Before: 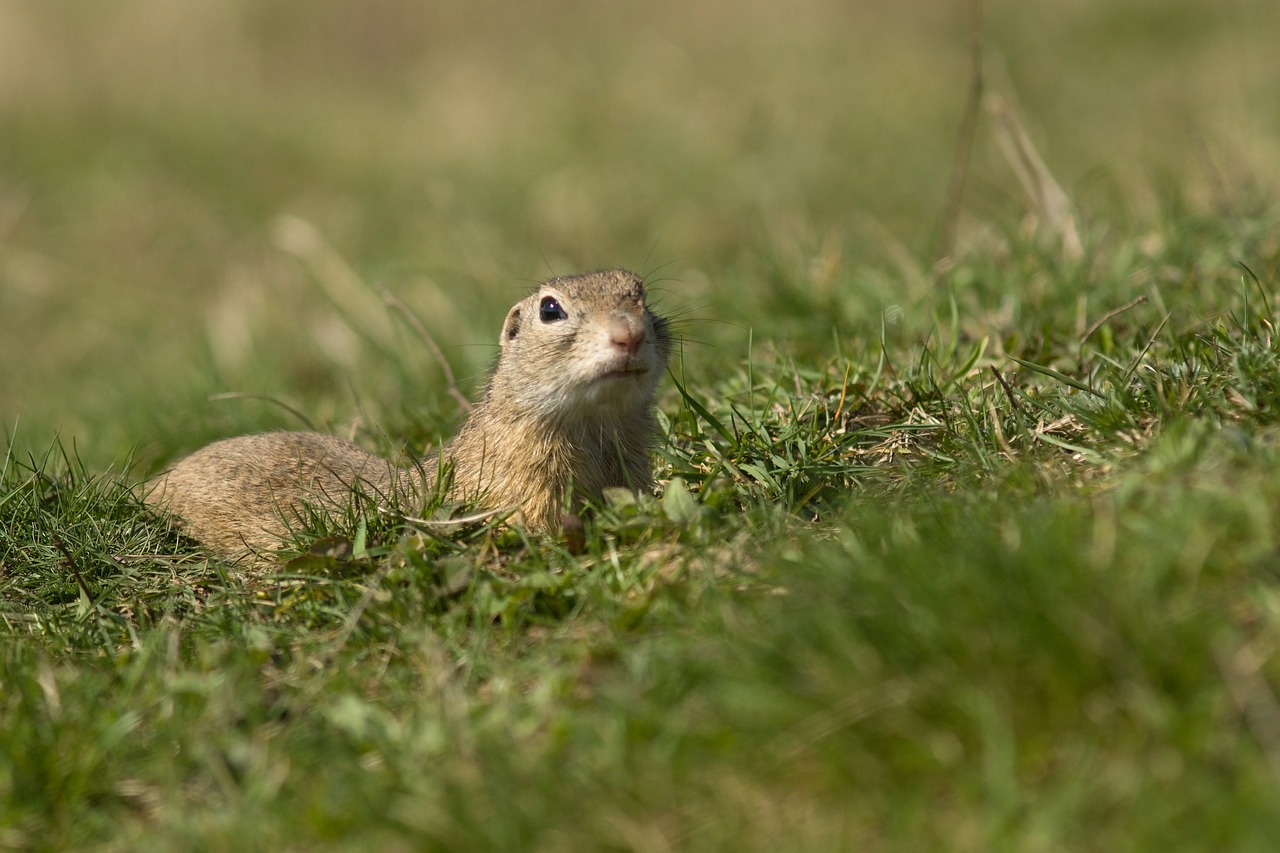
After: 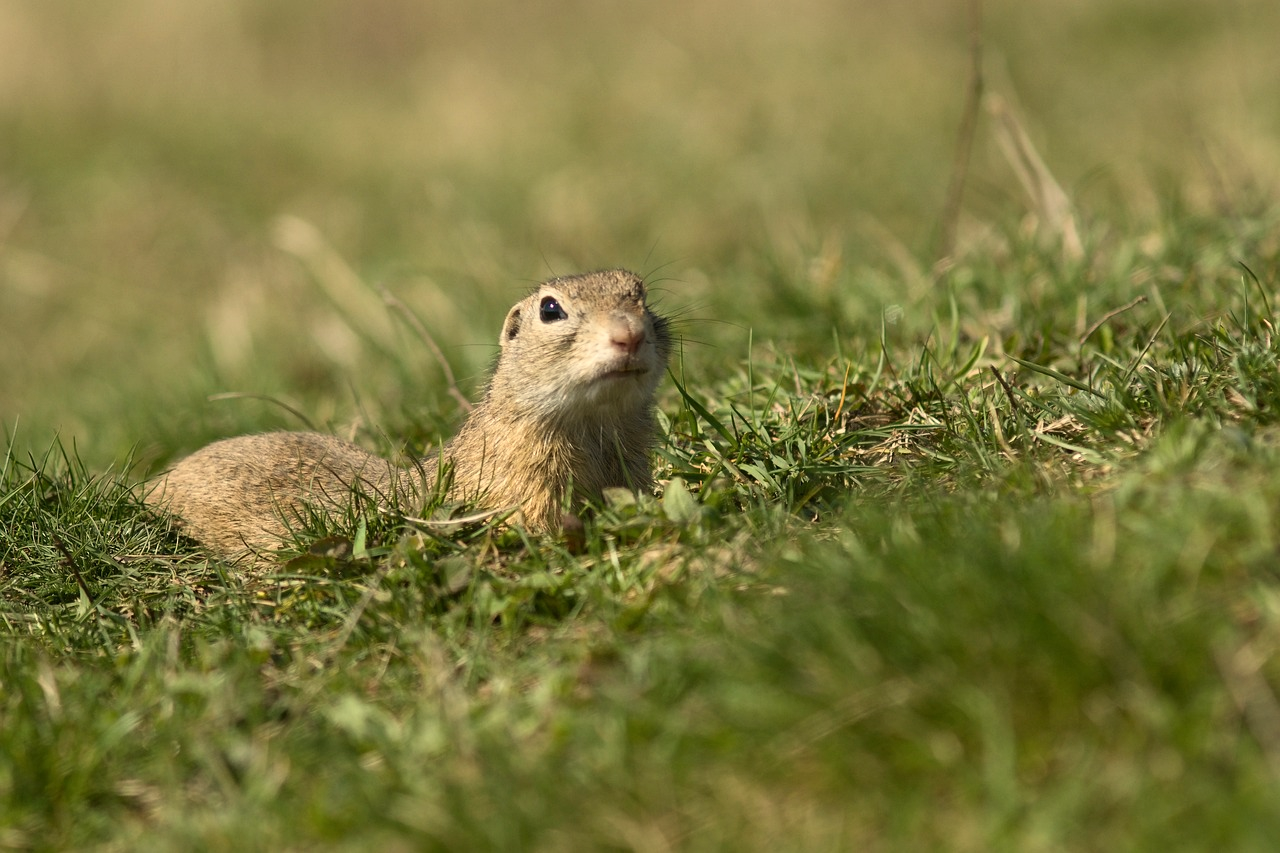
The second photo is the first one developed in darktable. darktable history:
white balance: red 1.029, blue 0.92
contrast brightness saturation: contrast 0.15, brightness 0.05
